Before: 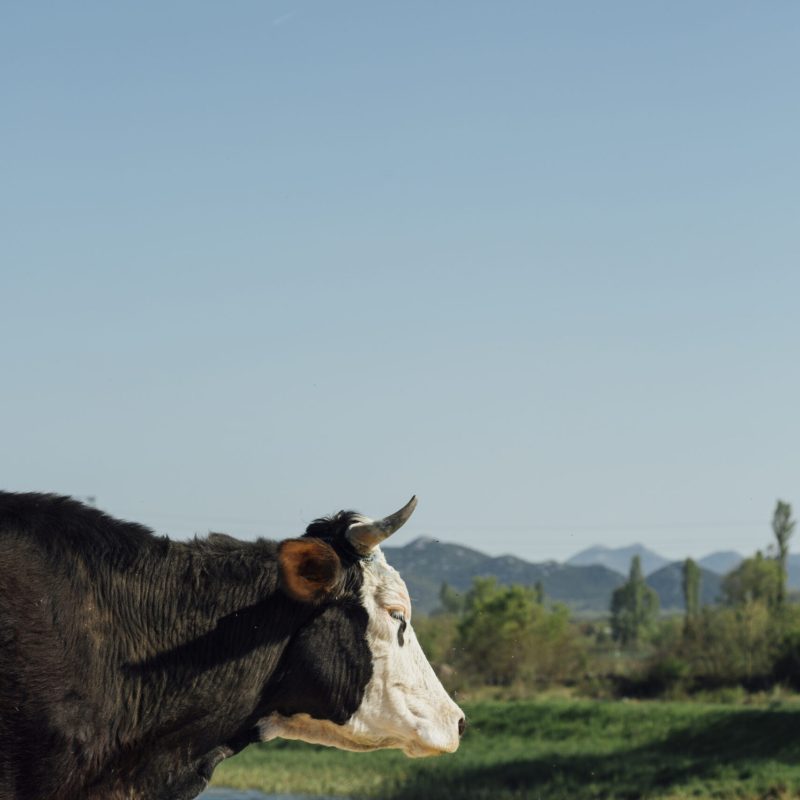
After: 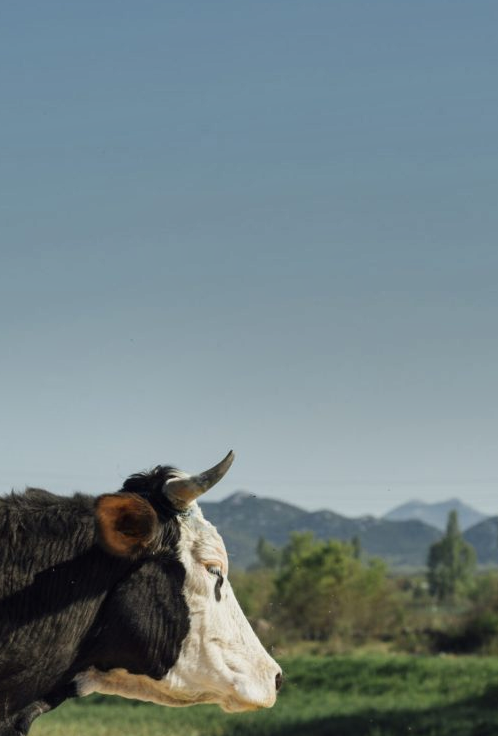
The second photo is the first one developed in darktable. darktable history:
crop and rotate: left 22.918%, top 5.629%, right 14.711%, bottom 2.247%
shadows and highlights: shadows 24.5, highlights -78.15, soften with gaussian
